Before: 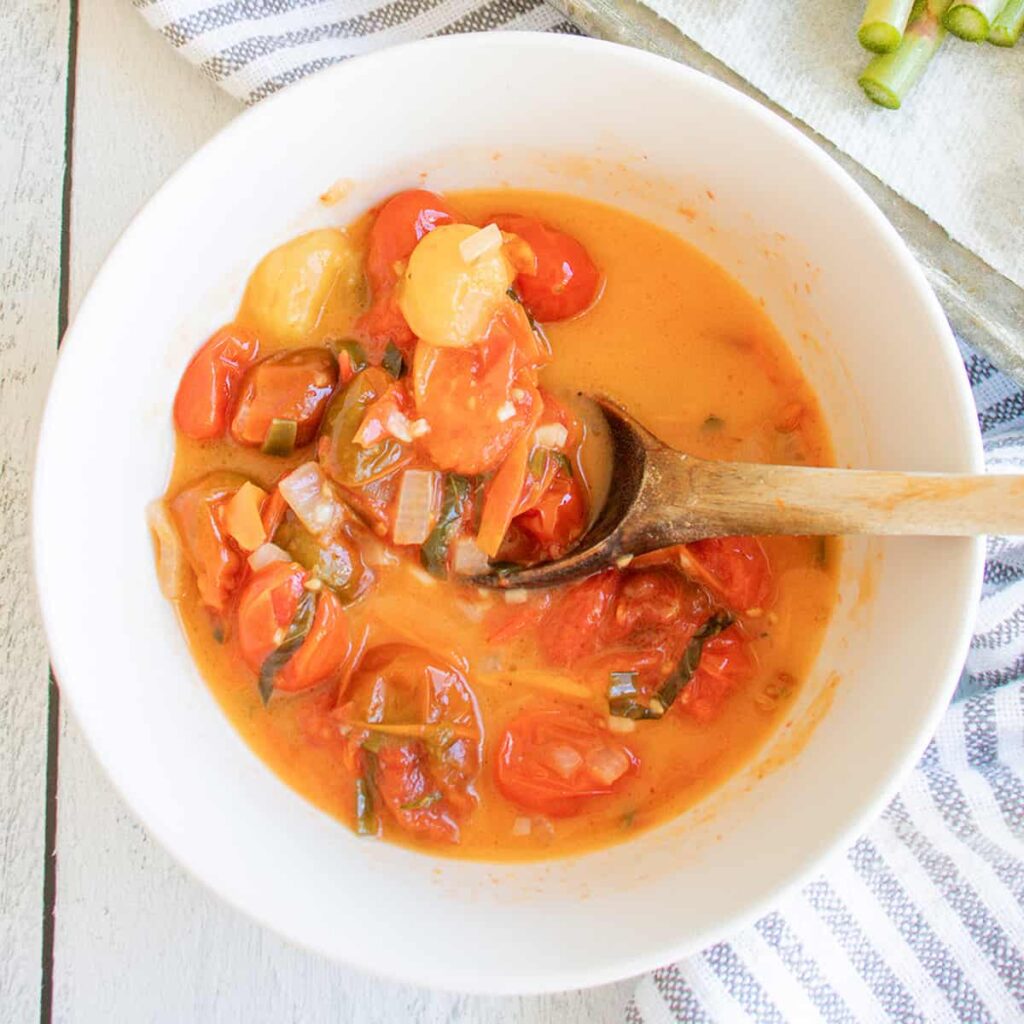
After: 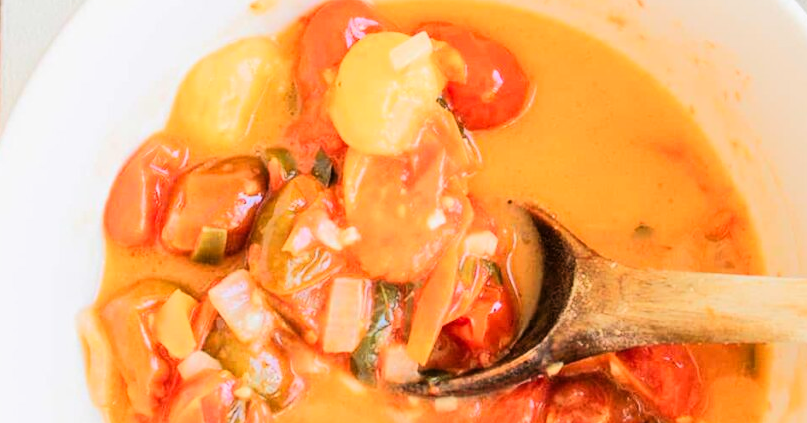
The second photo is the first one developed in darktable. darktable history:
crop: left 6.909%, top 18.794%, right 14.25%, bottom 39.879%
tone curve: curves: ch0 [(0, 0) (0.037, 0.011) (0.135, 0.093) (0.266, 0.281) (0.461, 0.555) (0.581, 0.716) (0.675, 0.793) (0.767, 0.849) (0.91, 0.924) (1, 0.979)]; ch1 [(0, 0) (0.292, 0.278) (0.431, 0.418) (0.493, 0.479) (0.506, 0.5) (0.532, 0.537) (0.562, 0.581) (0.641, 0.663) (0.754, 0.76) (1, 1)]; ch2 [(0, 0) (0.294, 0.3) (0.361, 0.372) (0.429, 0.445) (0.478, 0.486) (0.502, 0.498) (0.518, 0.522) (0.531, 0.549) (0.561, 0.59) (0.64, 0.655) (0.693, 0.706) (0.845, 0.833) (1, 0.951)], color space Lab, linked channels
